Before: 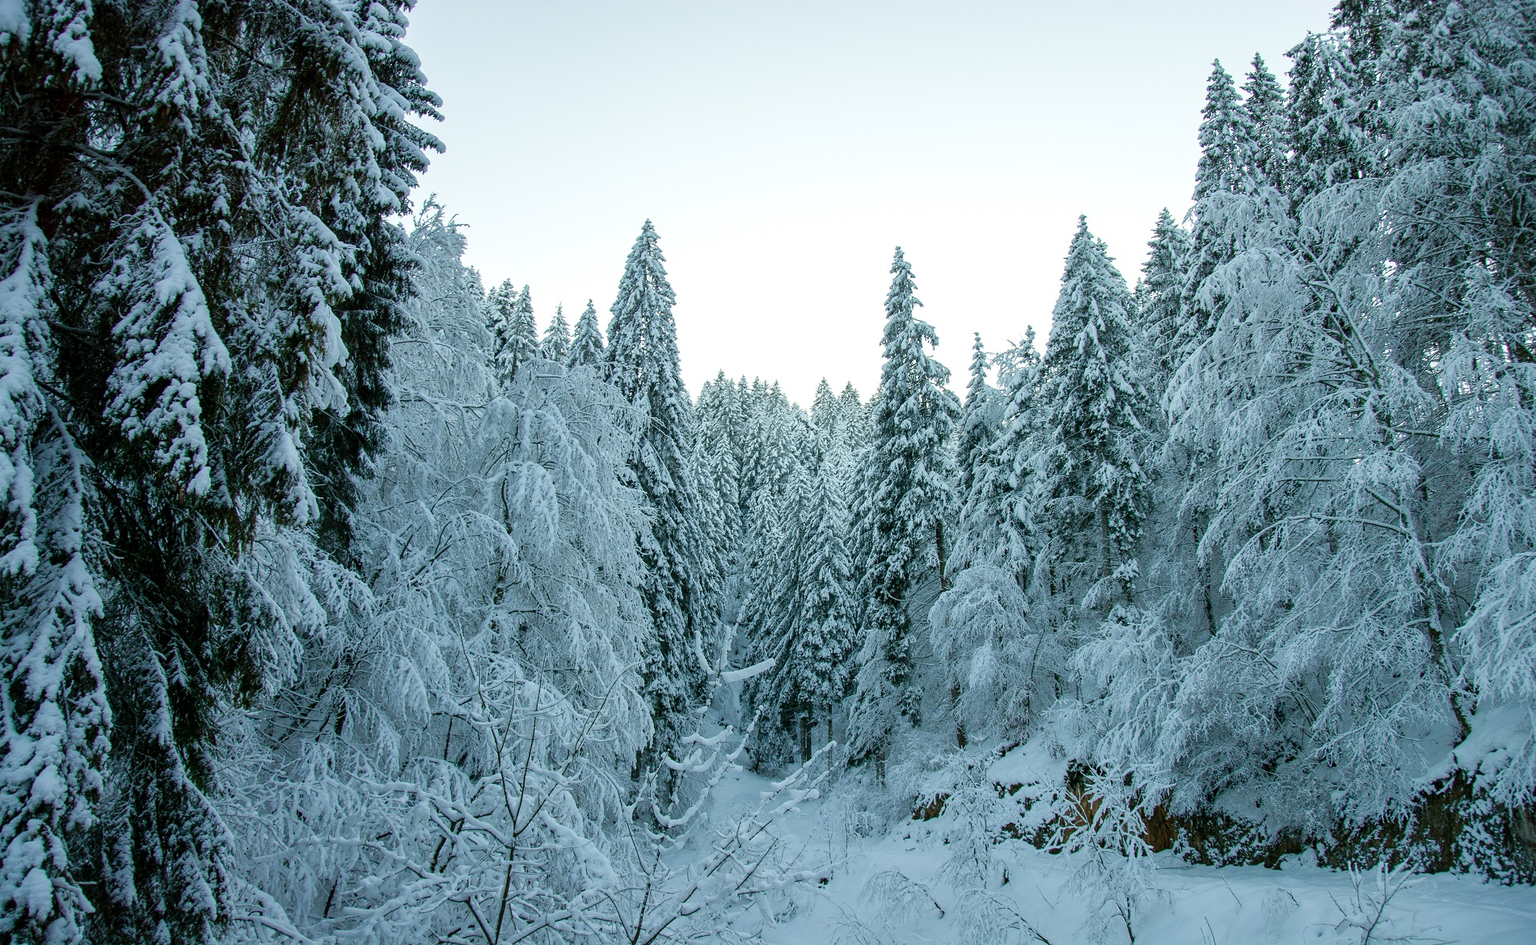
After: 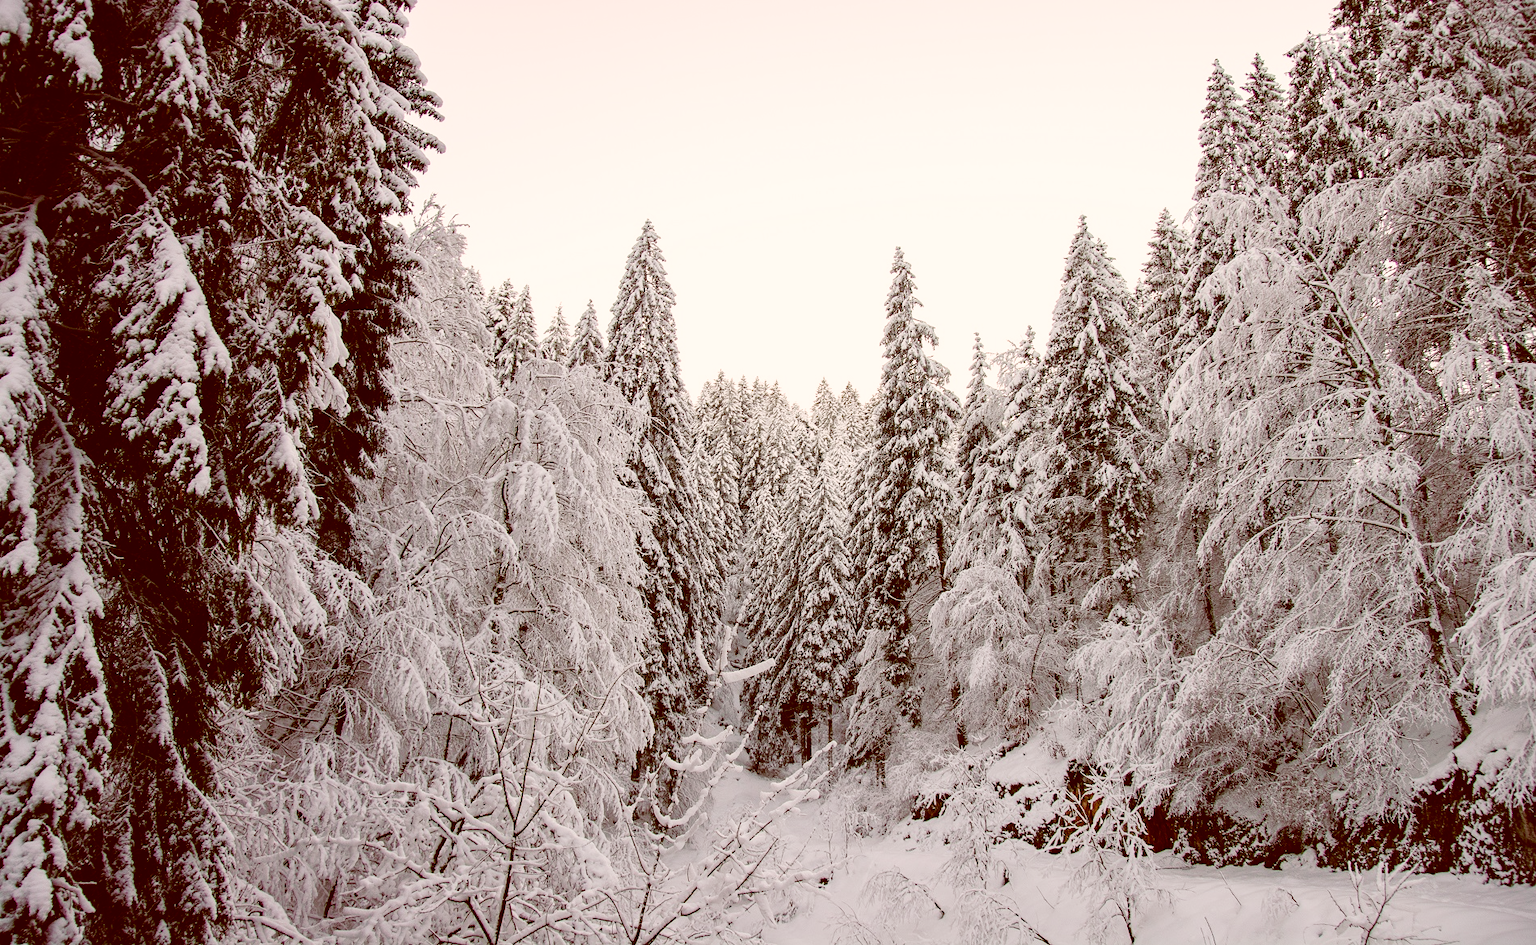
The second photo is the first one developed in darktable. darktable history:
base curve: curves: ch0 [(0, 0) (0.036, 0.025) (0.121, 0.166) (0.206, 0.329) (0.605, 0.79) (1, 1)], preserve colors none
color correction: highlights a* 9.03, highlights b* 8.71, shadows a* 40, shadows b* 40, saturation 0.8
